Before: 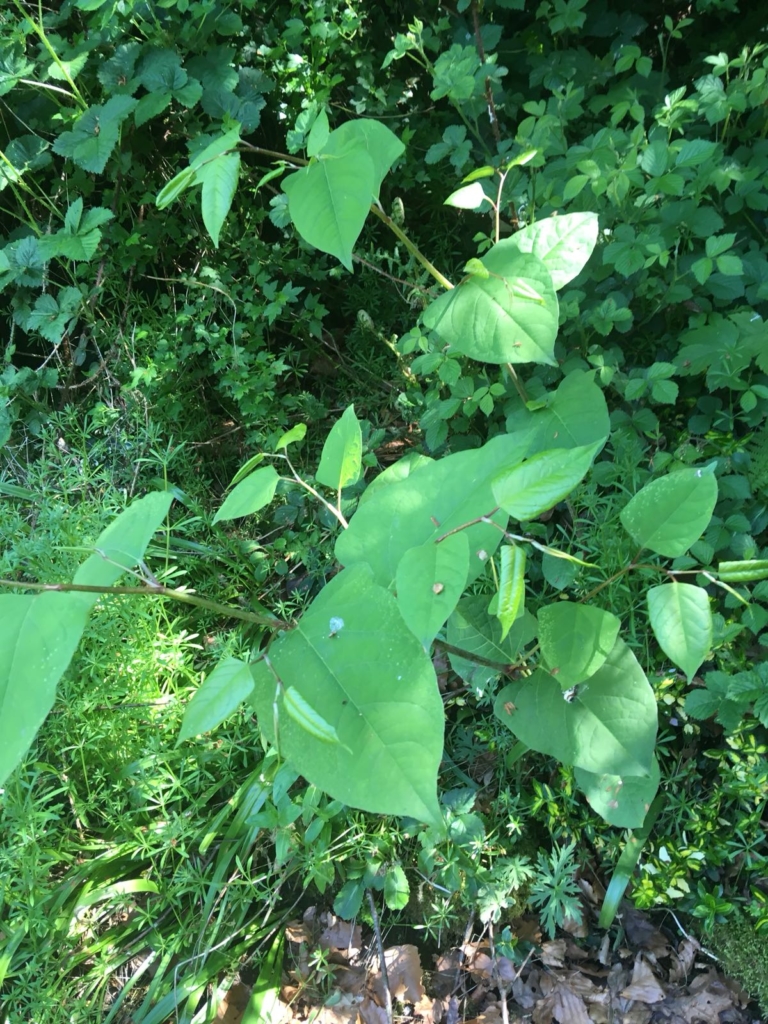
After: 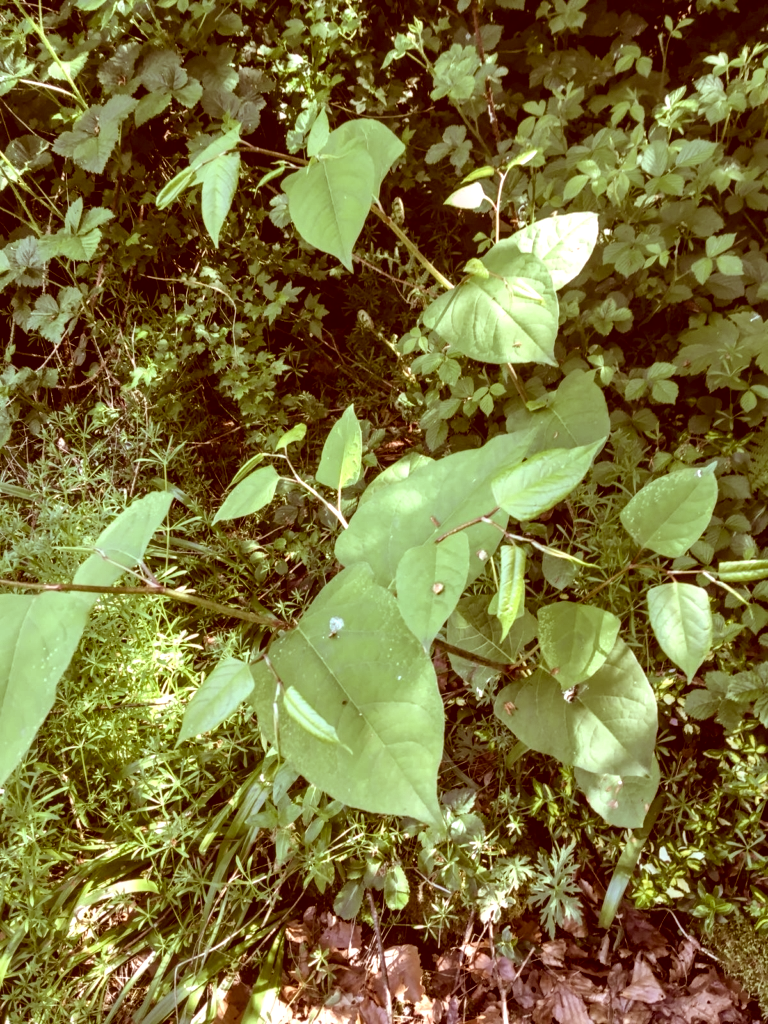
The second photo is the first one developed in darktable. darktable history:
color correction: highlights a* 9.02, highlights b* 8.71, shadows a* 39.5, shadows b* 39.27, saturation 0.8
local contrast: detail 160%
shadows and highlights: soften with gaussian
